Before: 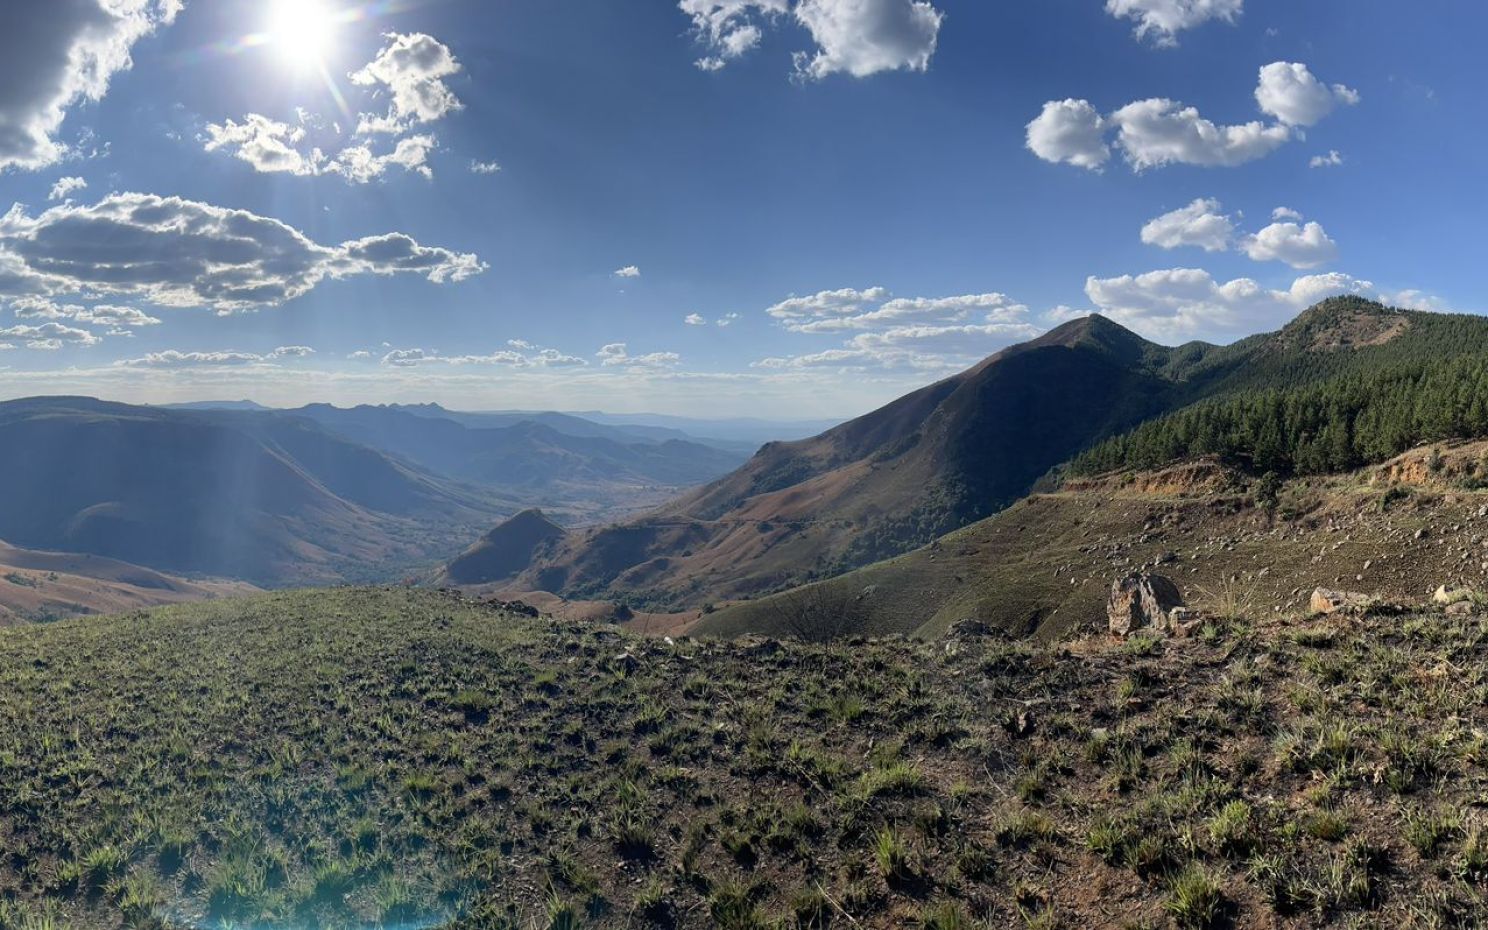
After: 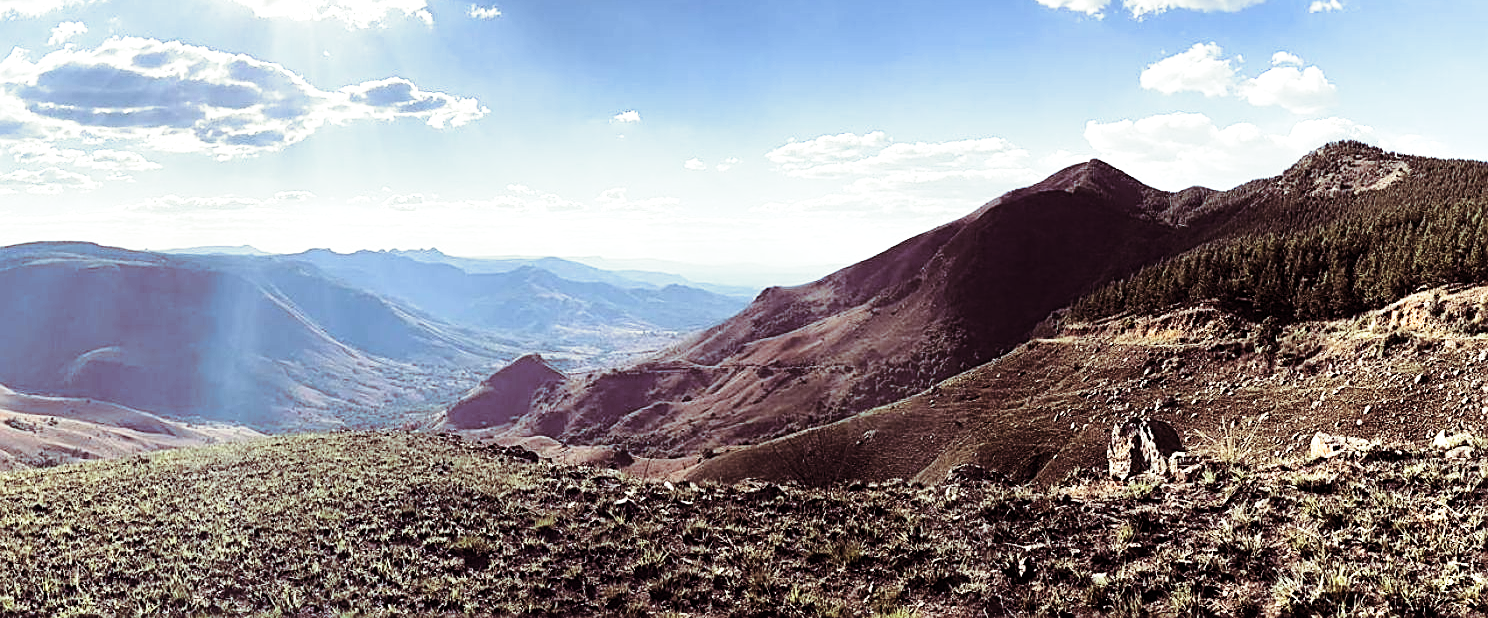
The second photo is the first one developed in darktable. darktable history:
sharpen: on, module defaults
tone equalizer: -8 EV -1.08 EV, -7 EV -1.01 EV, -6 EV -0.867 EV, -5 EV -0.578 EV, -3 EV 0.578 EV, -2 EV 0.867 EV, -1 EV 1.01 EV, +0 EV 1.08 EV, edges refinement/feathering 500, mask exposure compensation -1.57 EV, preserve details no
base curve: curves: ch0 [(0, 0) (0.028, 0.03) (0.121, 0.232) (0.46, 0.748) (0.859, 0.968) (1, 1)], preserve colors none
split-toning: on, module defaults
crop: top 16.727%, bottom 16.727%
